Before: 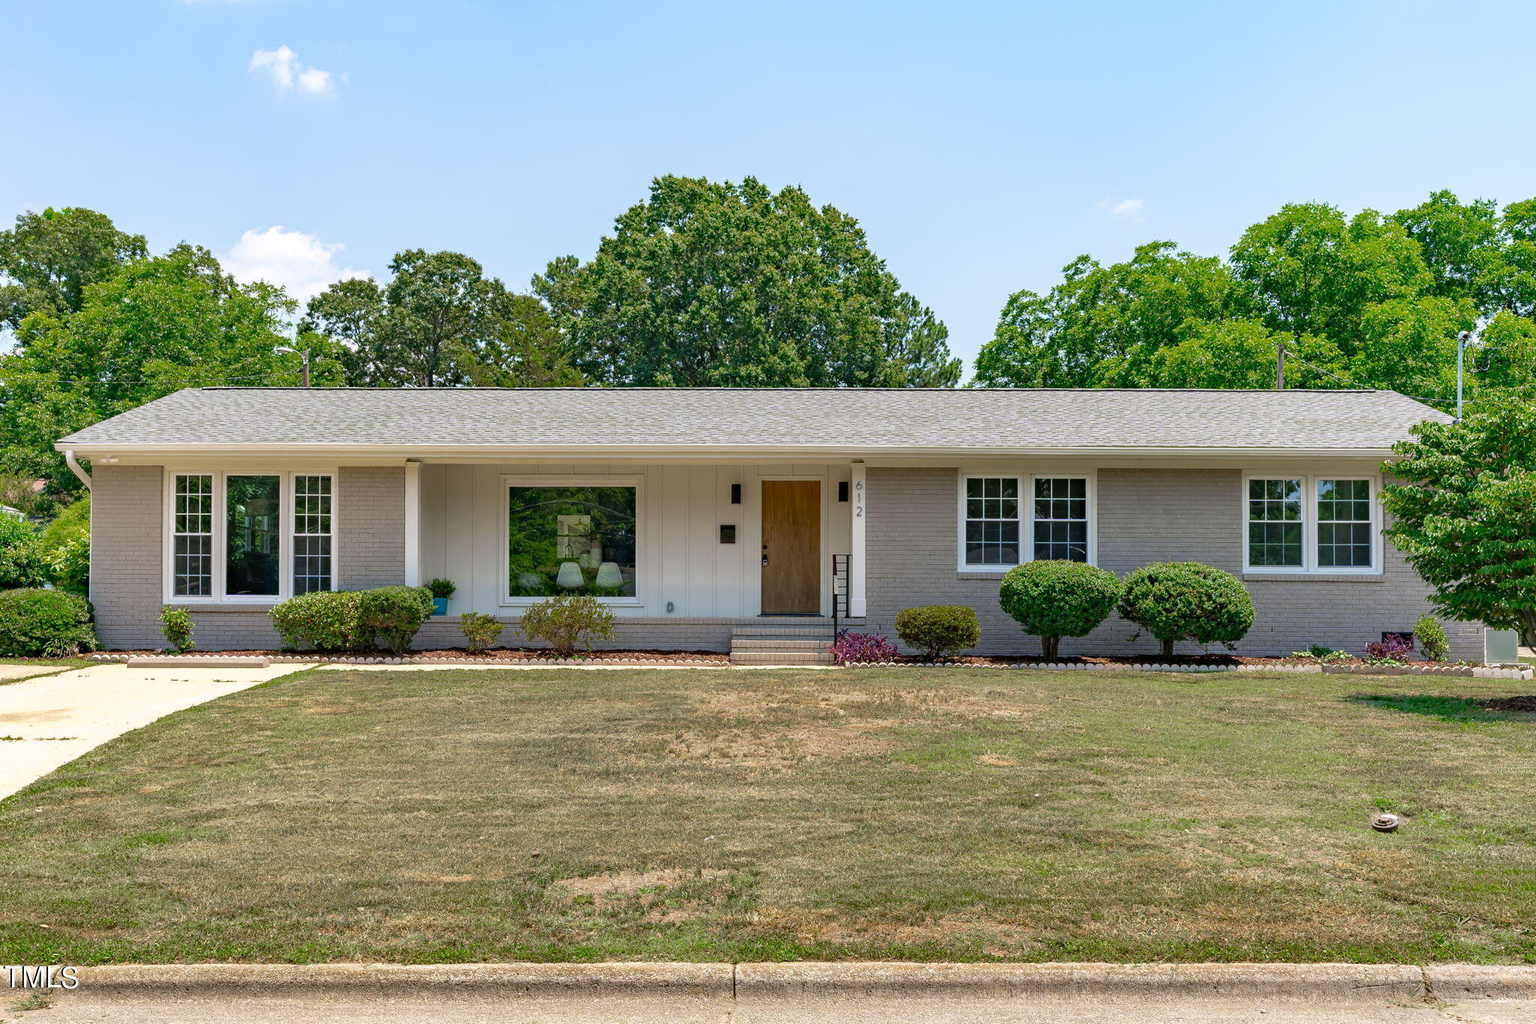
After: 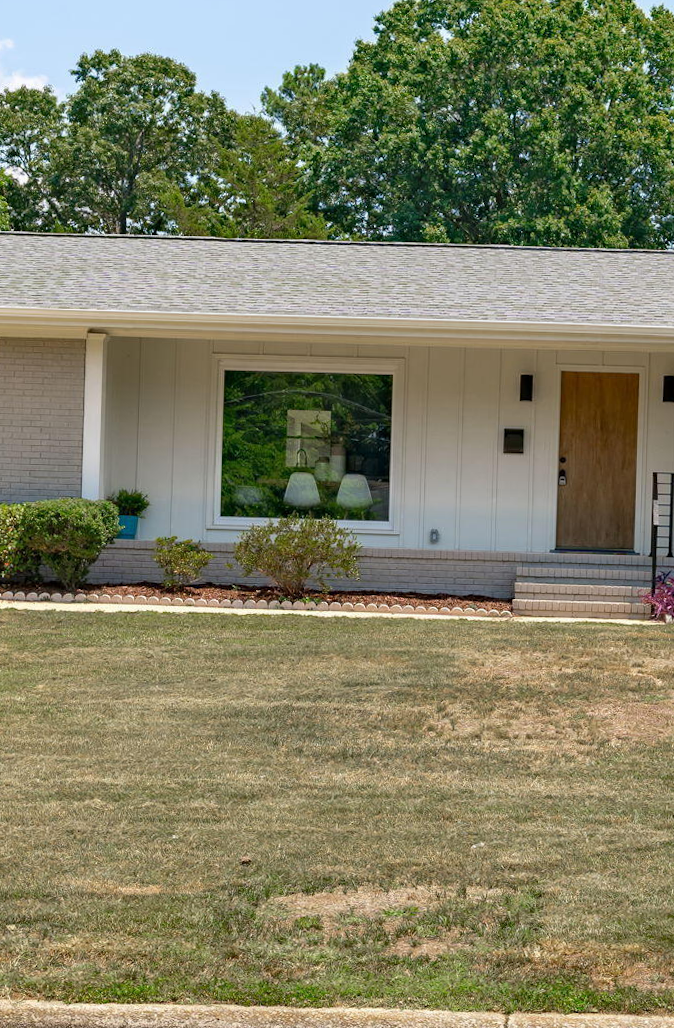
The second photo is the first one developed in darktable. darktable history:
crop and rotate: left 21.77%, top 18.528%, right 44.676%, bottom 2.997%
rotate and perspective: rotation 1.57°, crop left 0.018, crop right 0.982, crop top 0.039, crop bottom 0.961
